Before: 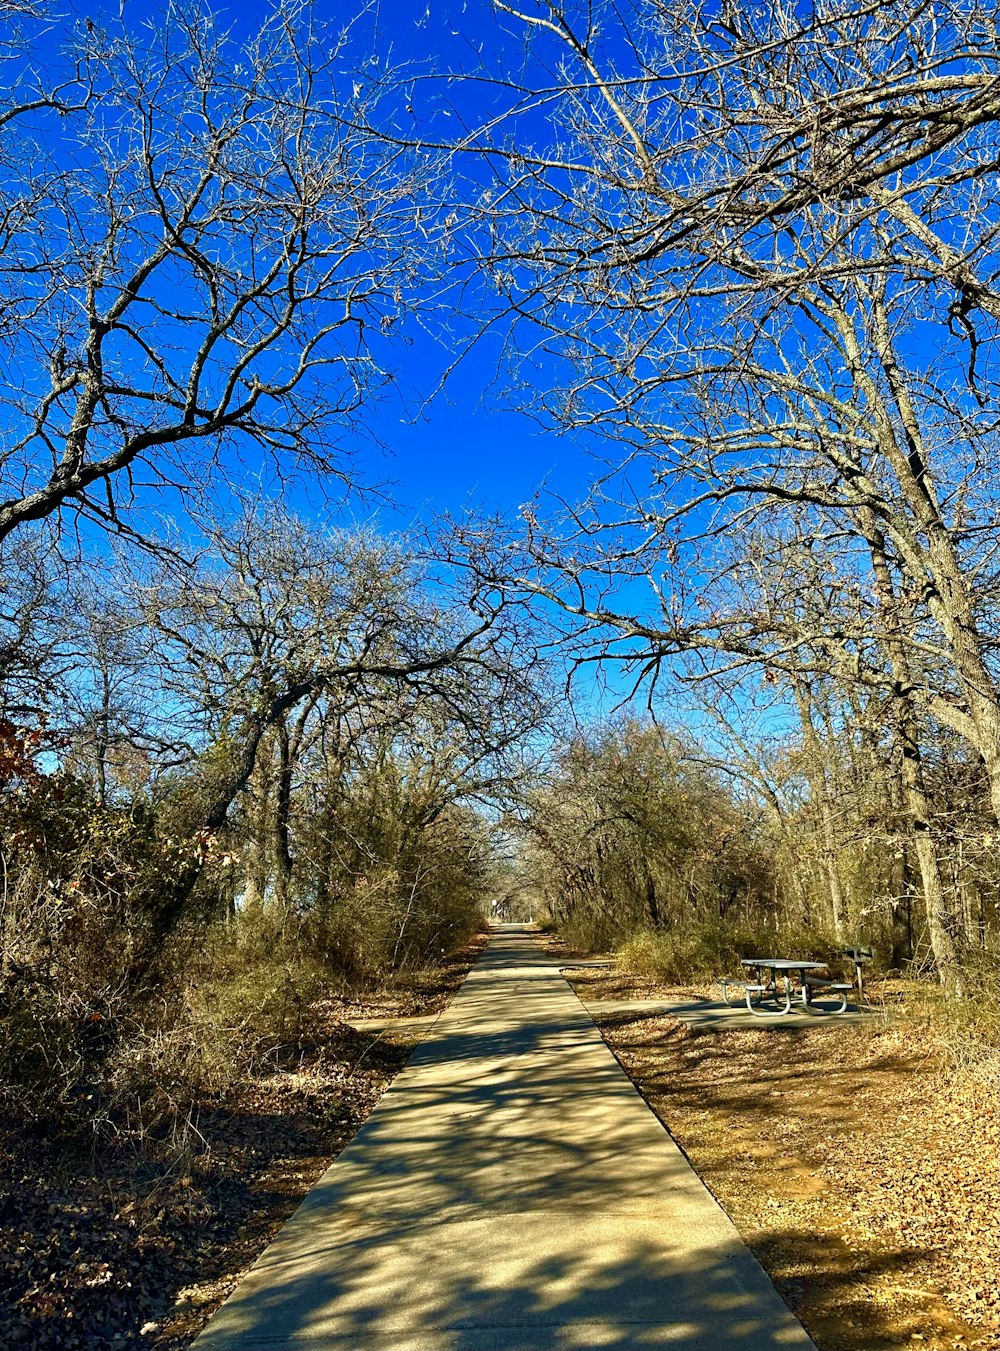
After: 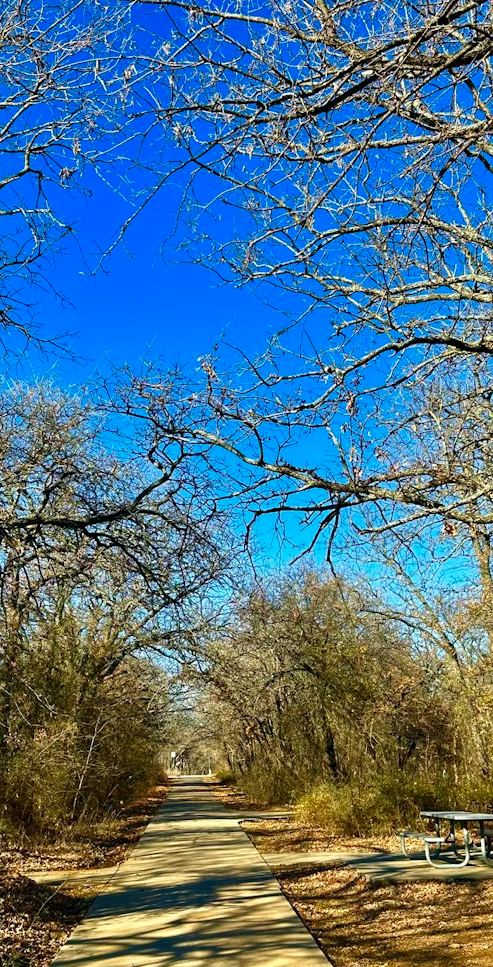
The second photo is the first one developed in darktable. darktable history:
crop: left 32.108%, top 10.975%, right 18.511%, bottom 17.416%
